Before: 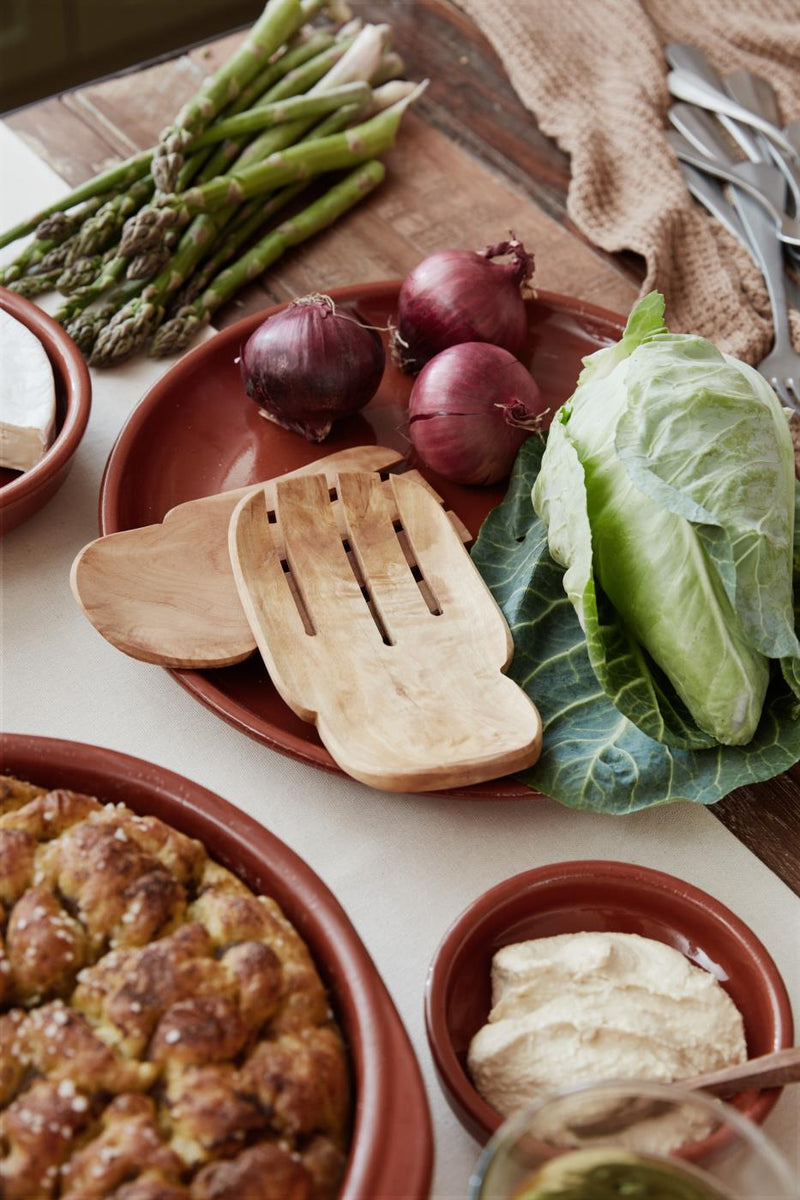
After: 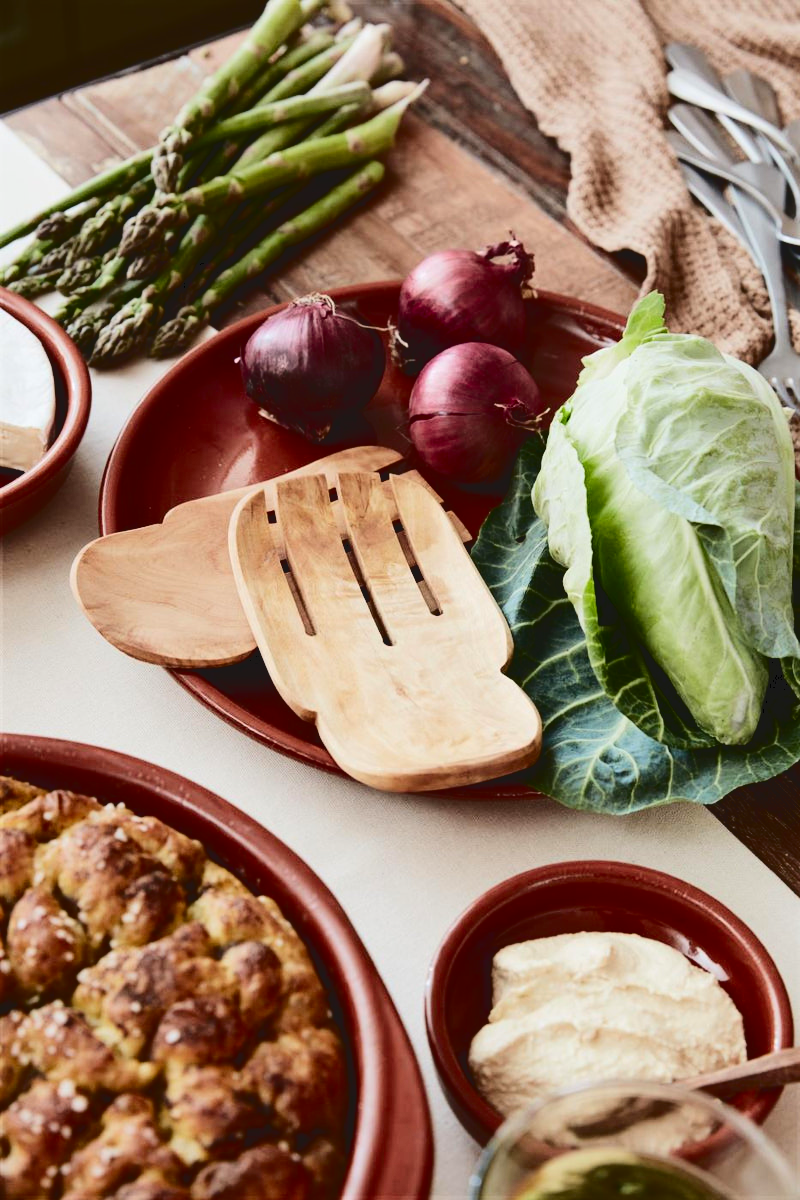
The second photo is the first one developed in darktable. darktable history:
contrast brightness saturation: contrast 0.042, saturation 0.161
tone curve: curves: ch0 [(0, 0) (0.003, 0.084) (0.011, 0.084) (0.025, 0.084) (0.044, 0.084) (0.069, 0.085) (0.1, 0.09) (0.136, 0.1) (0.177, 0.119) (0.224, 0.144) (0.277, 0.205) (0.335, 0.298) (0.399, 0.417) (0.468, 0.525) (0.543, 0.631) (0.623, 0.72) (0.709, 0.8) (0.801, 0.867) (0.898, 0.934) (1, 1)], color space Lab, independent channels, preserve colors none
